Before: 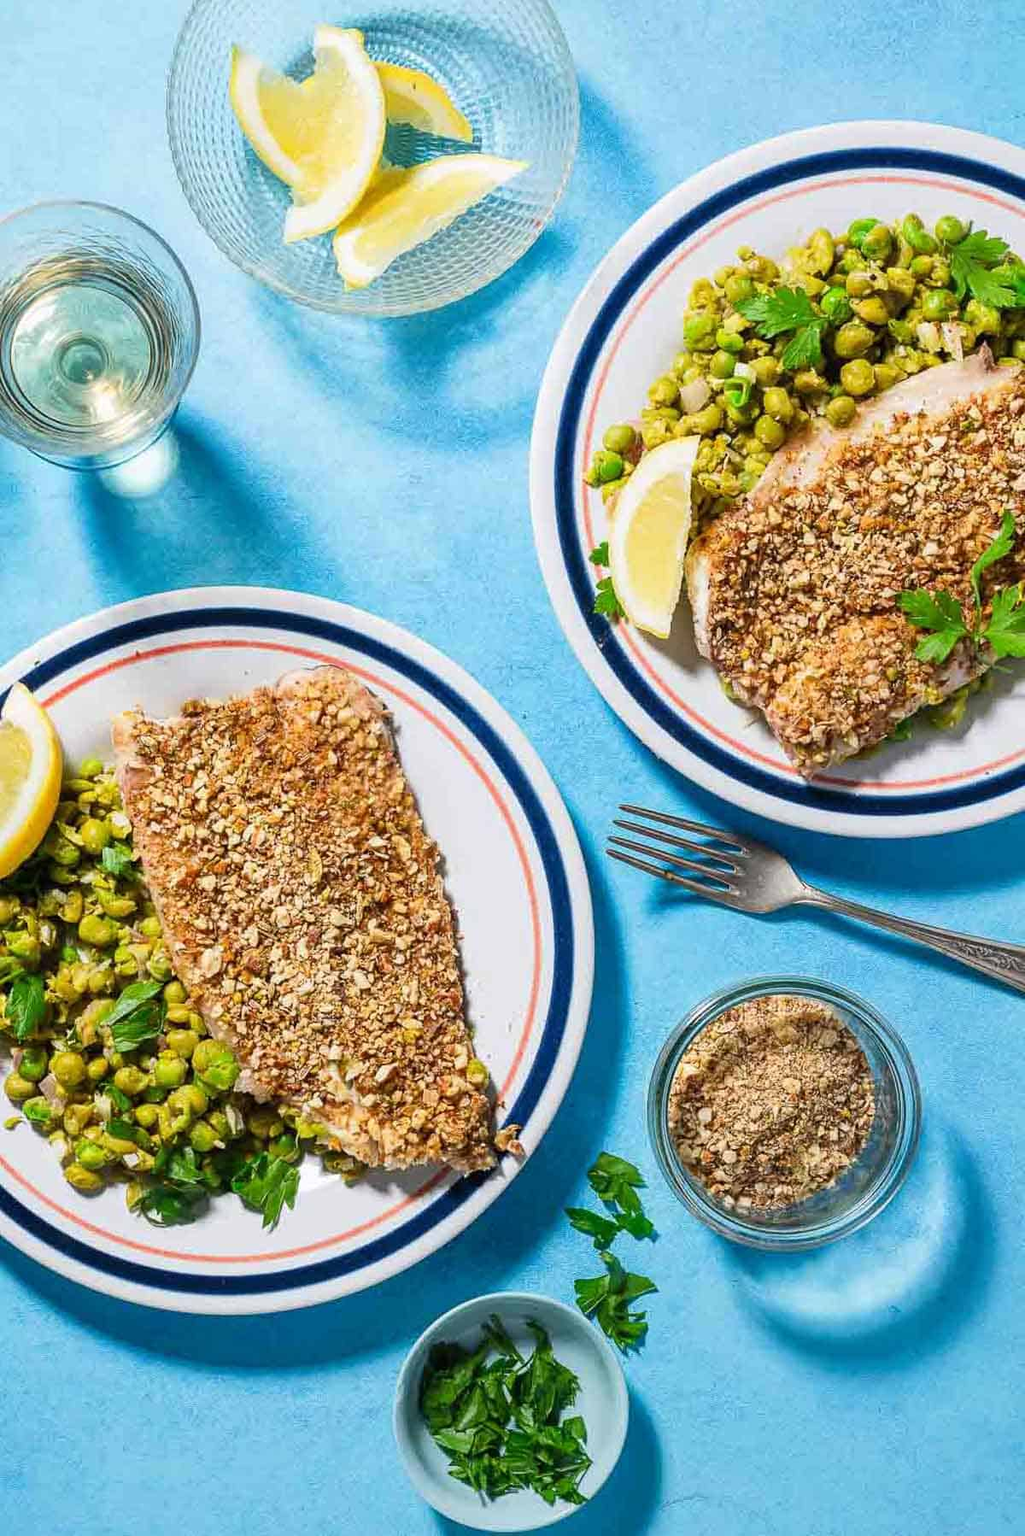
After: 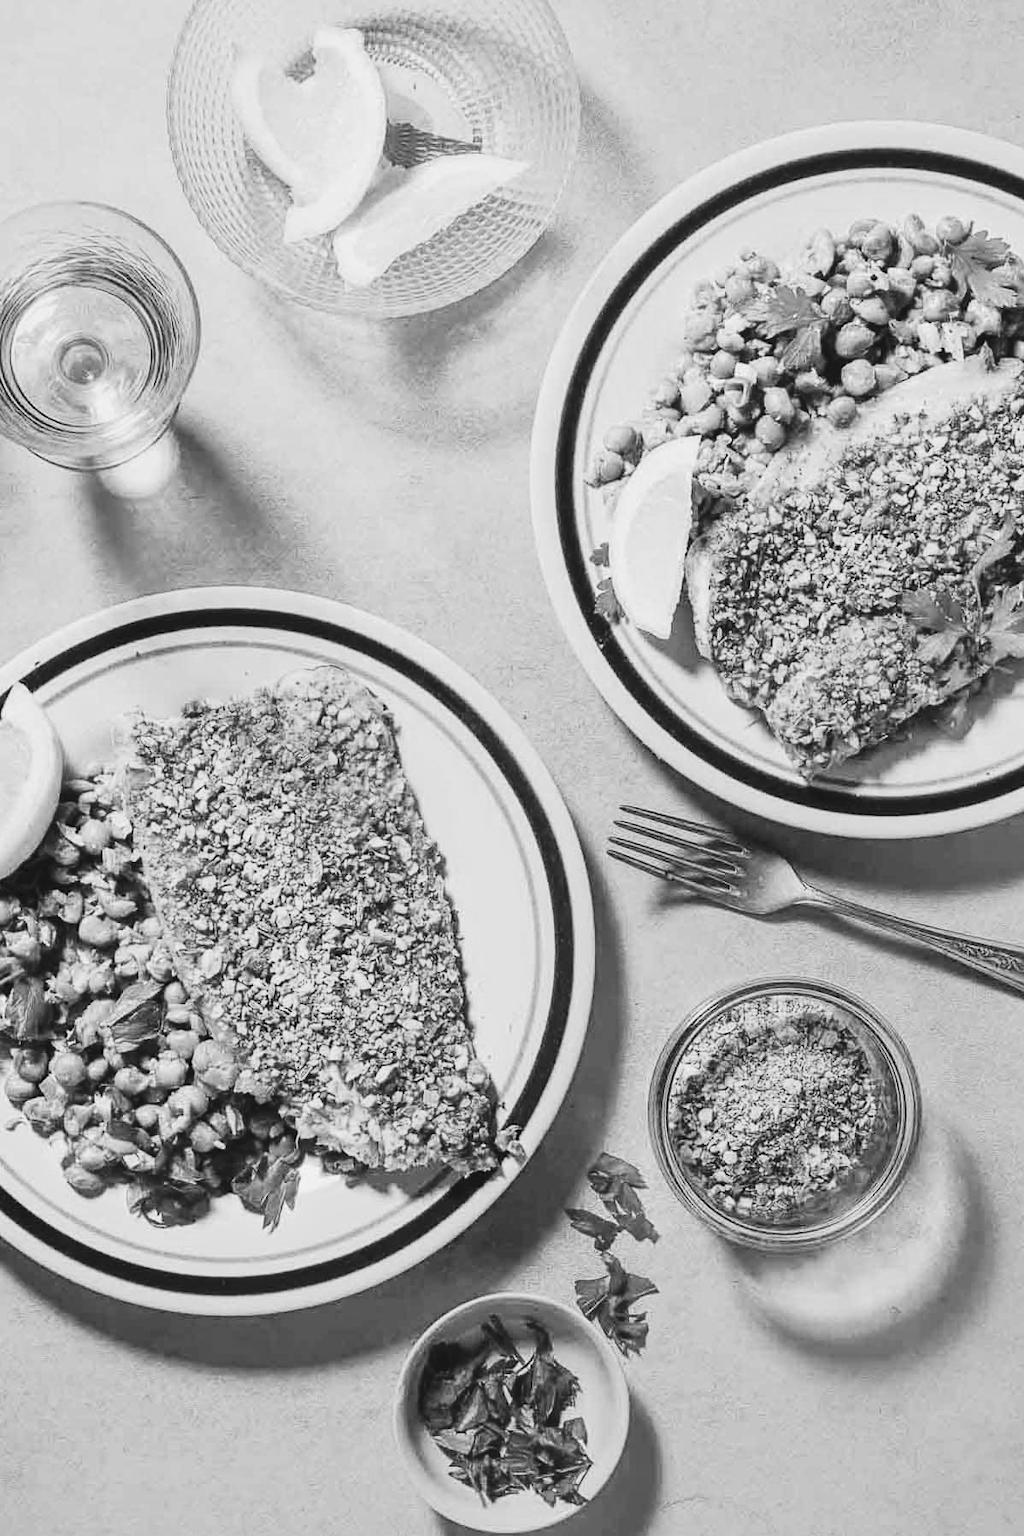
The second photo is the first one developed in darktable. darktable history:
exposure: compensate highlight preservation false
tone curve: curves: ch0 [(0, 0) (0.003, 0.072) (0.011, 0.077) (0.025, 0.082) (0.044, 0.094) (0.069, 0.106) (0.1, 0.125) (0.136, 0.145) (0.177, 0.173) (0.224, 0.216) (0.277, 0.281) (0.335, 0.356) (0.399, 0.436) (0.468, 0.53) (0.543, 0.629) (0.623, 0.724) (0.709, 0.808) (0.801, 0.88) (0.898, 0.941) (1, 1)], preserve colors none
monochrome: a -71.75, b 75.82
